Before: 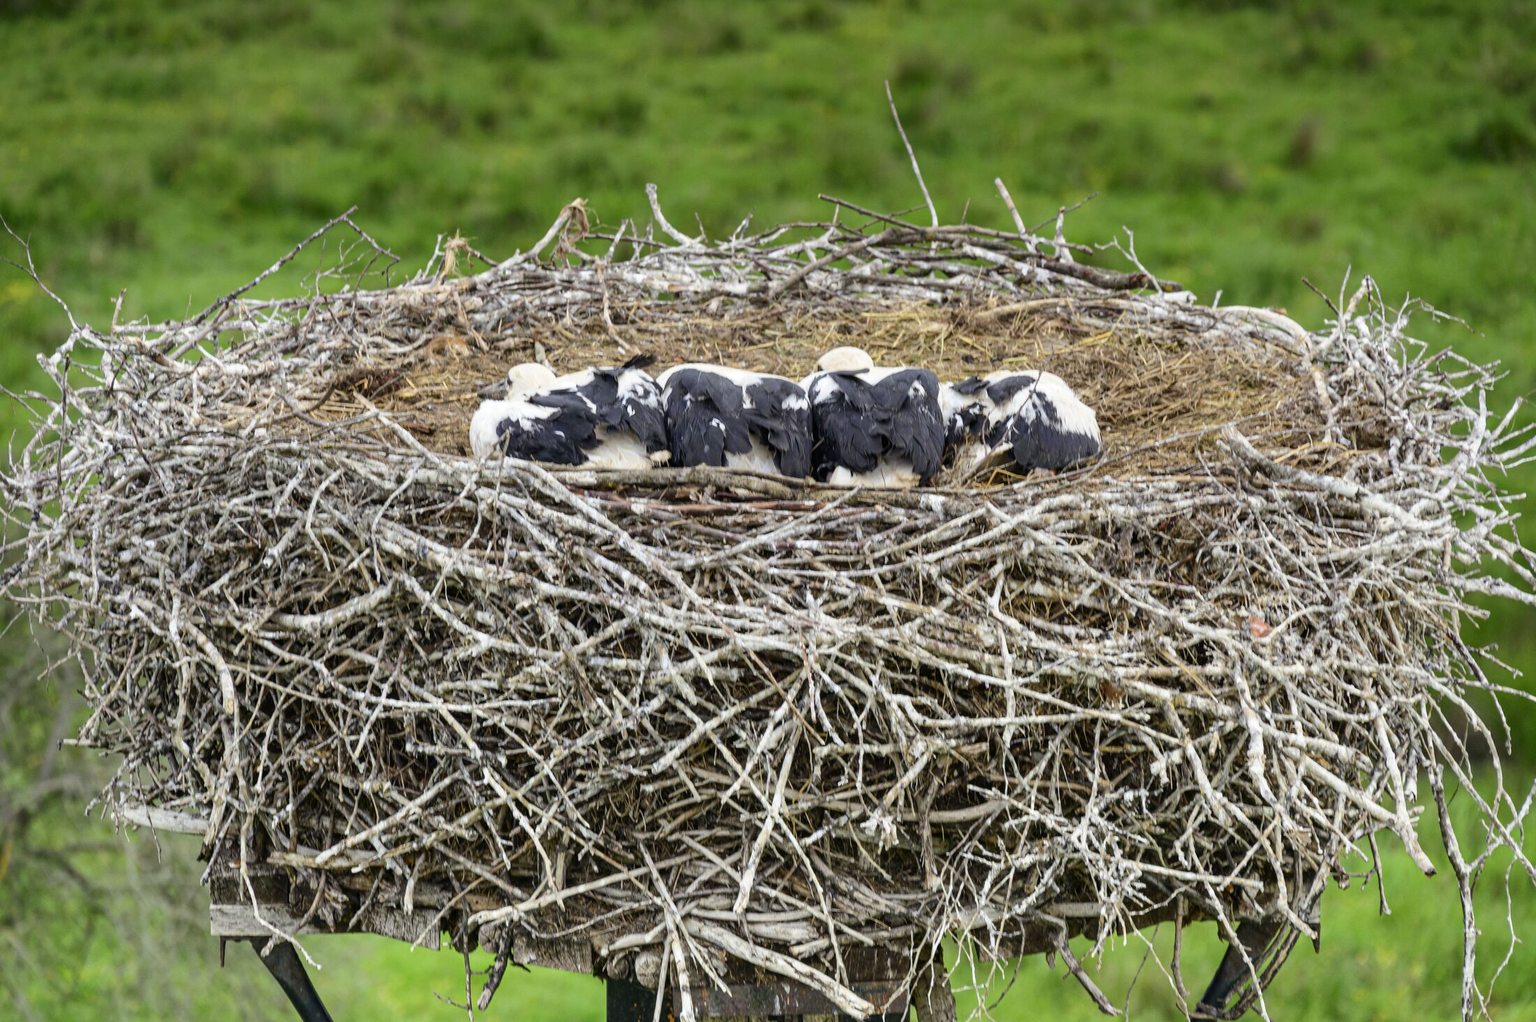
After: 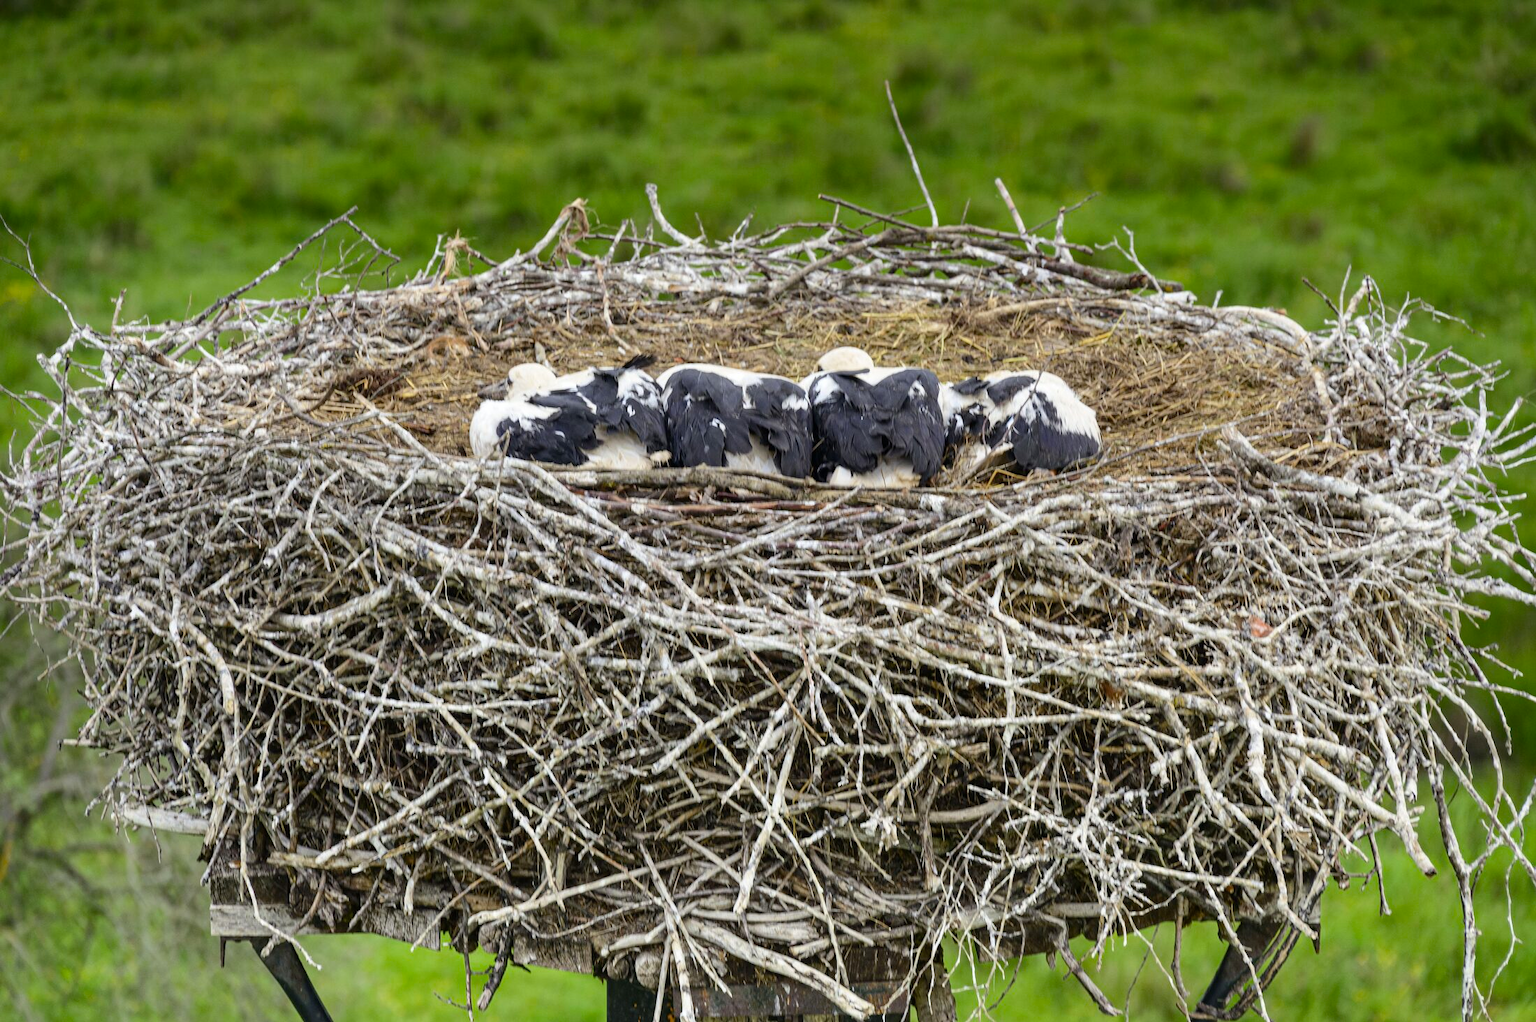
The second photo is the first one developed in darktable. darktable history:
color balance rgb: perceptual saturation grading › global saturation 8.89%, saturation formula JzAzBz (2021)
